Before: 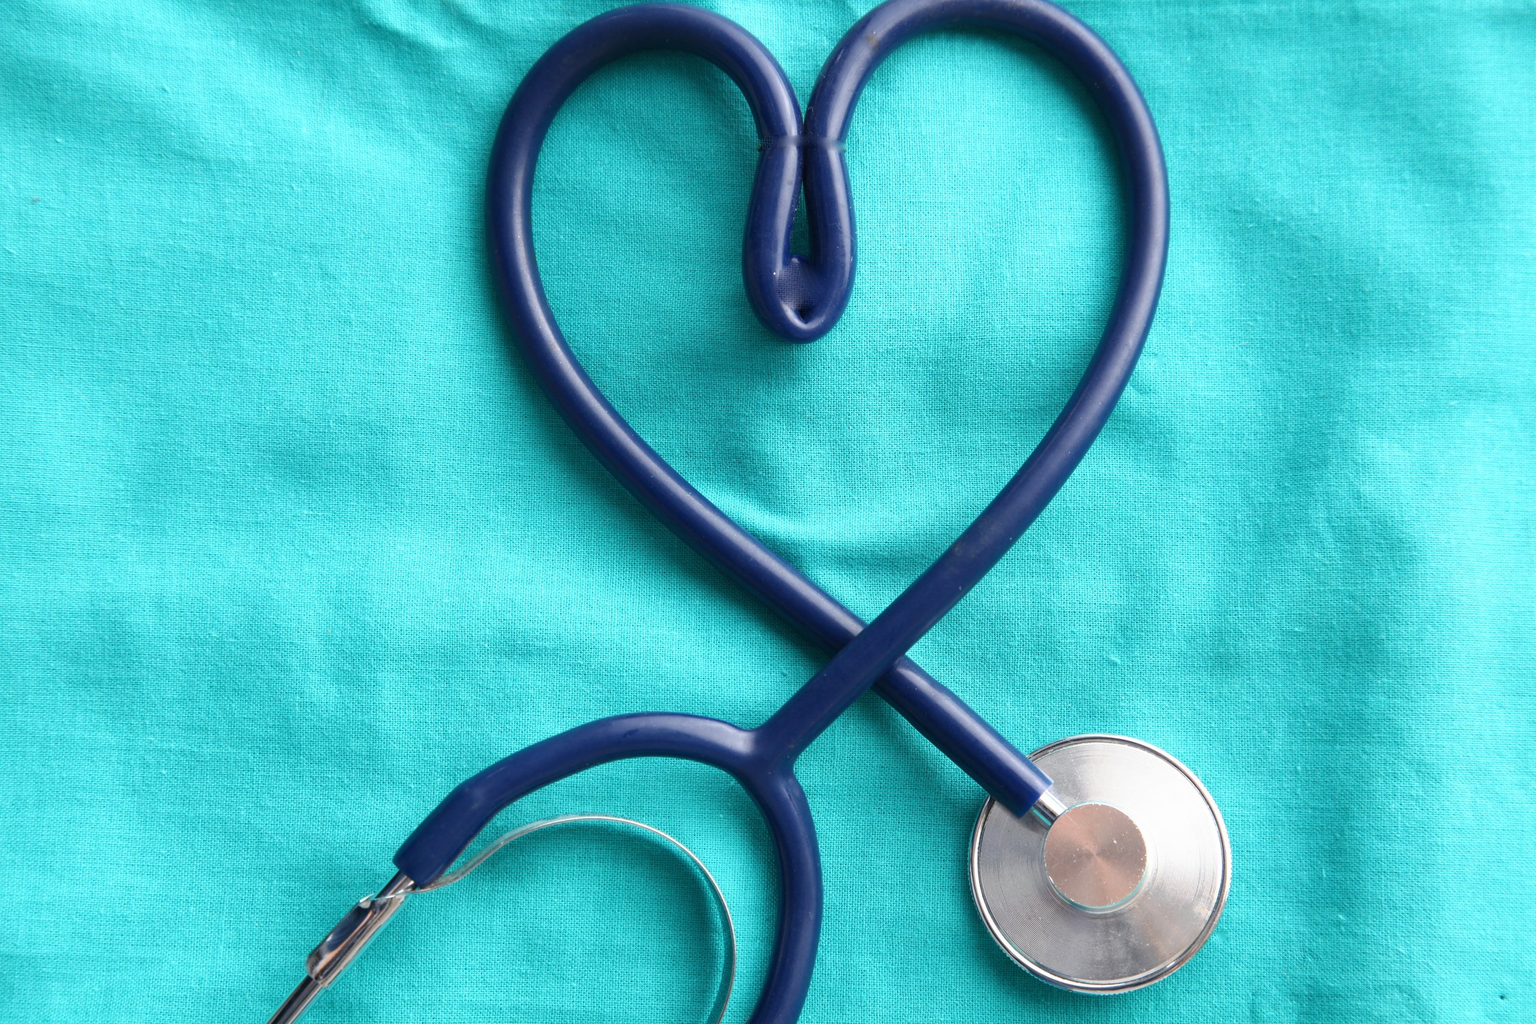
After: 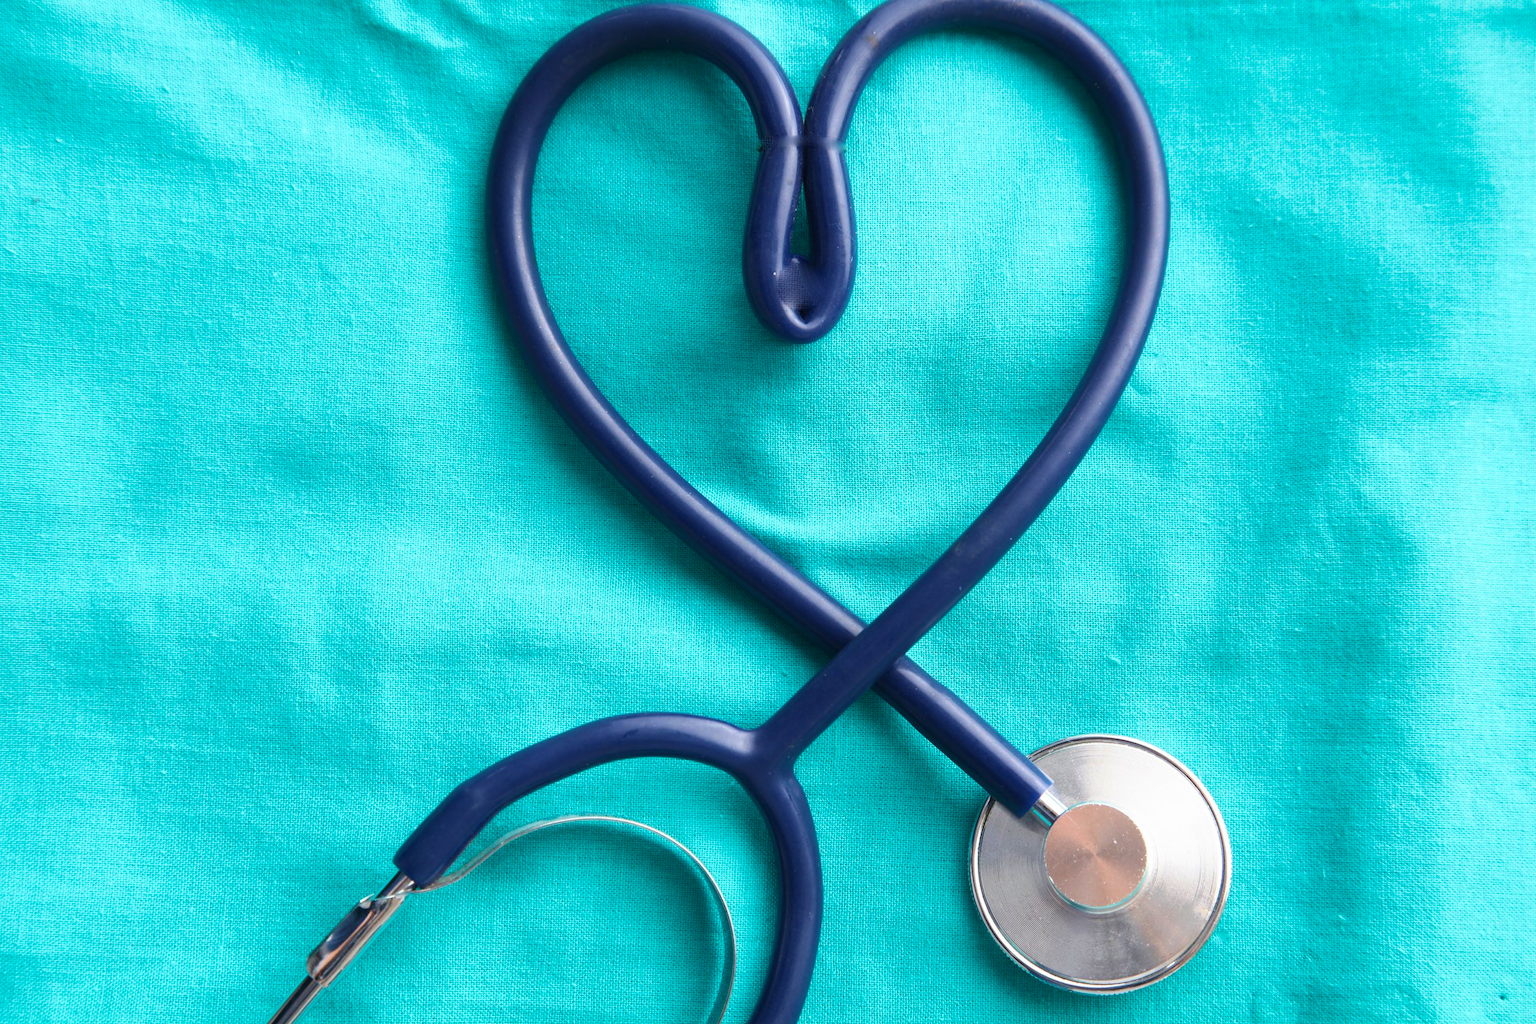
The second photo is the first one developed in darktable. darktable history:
velvia: strength 30%
